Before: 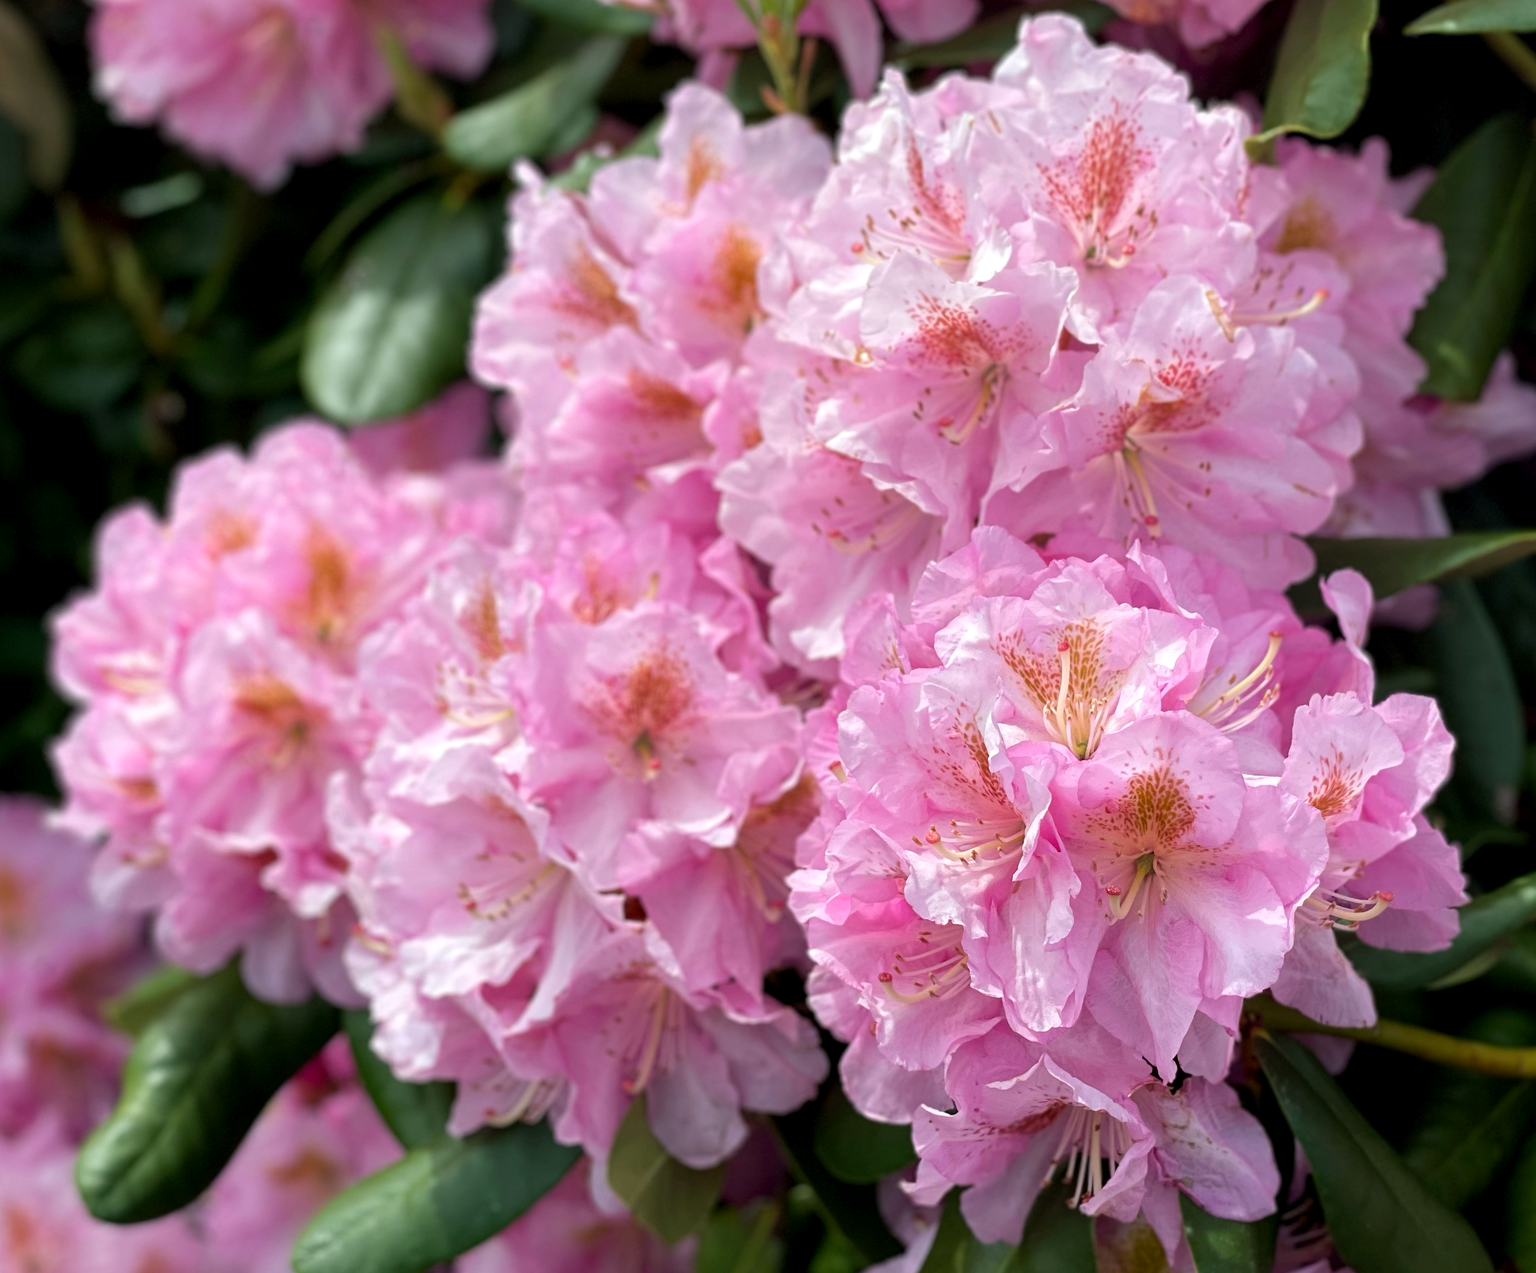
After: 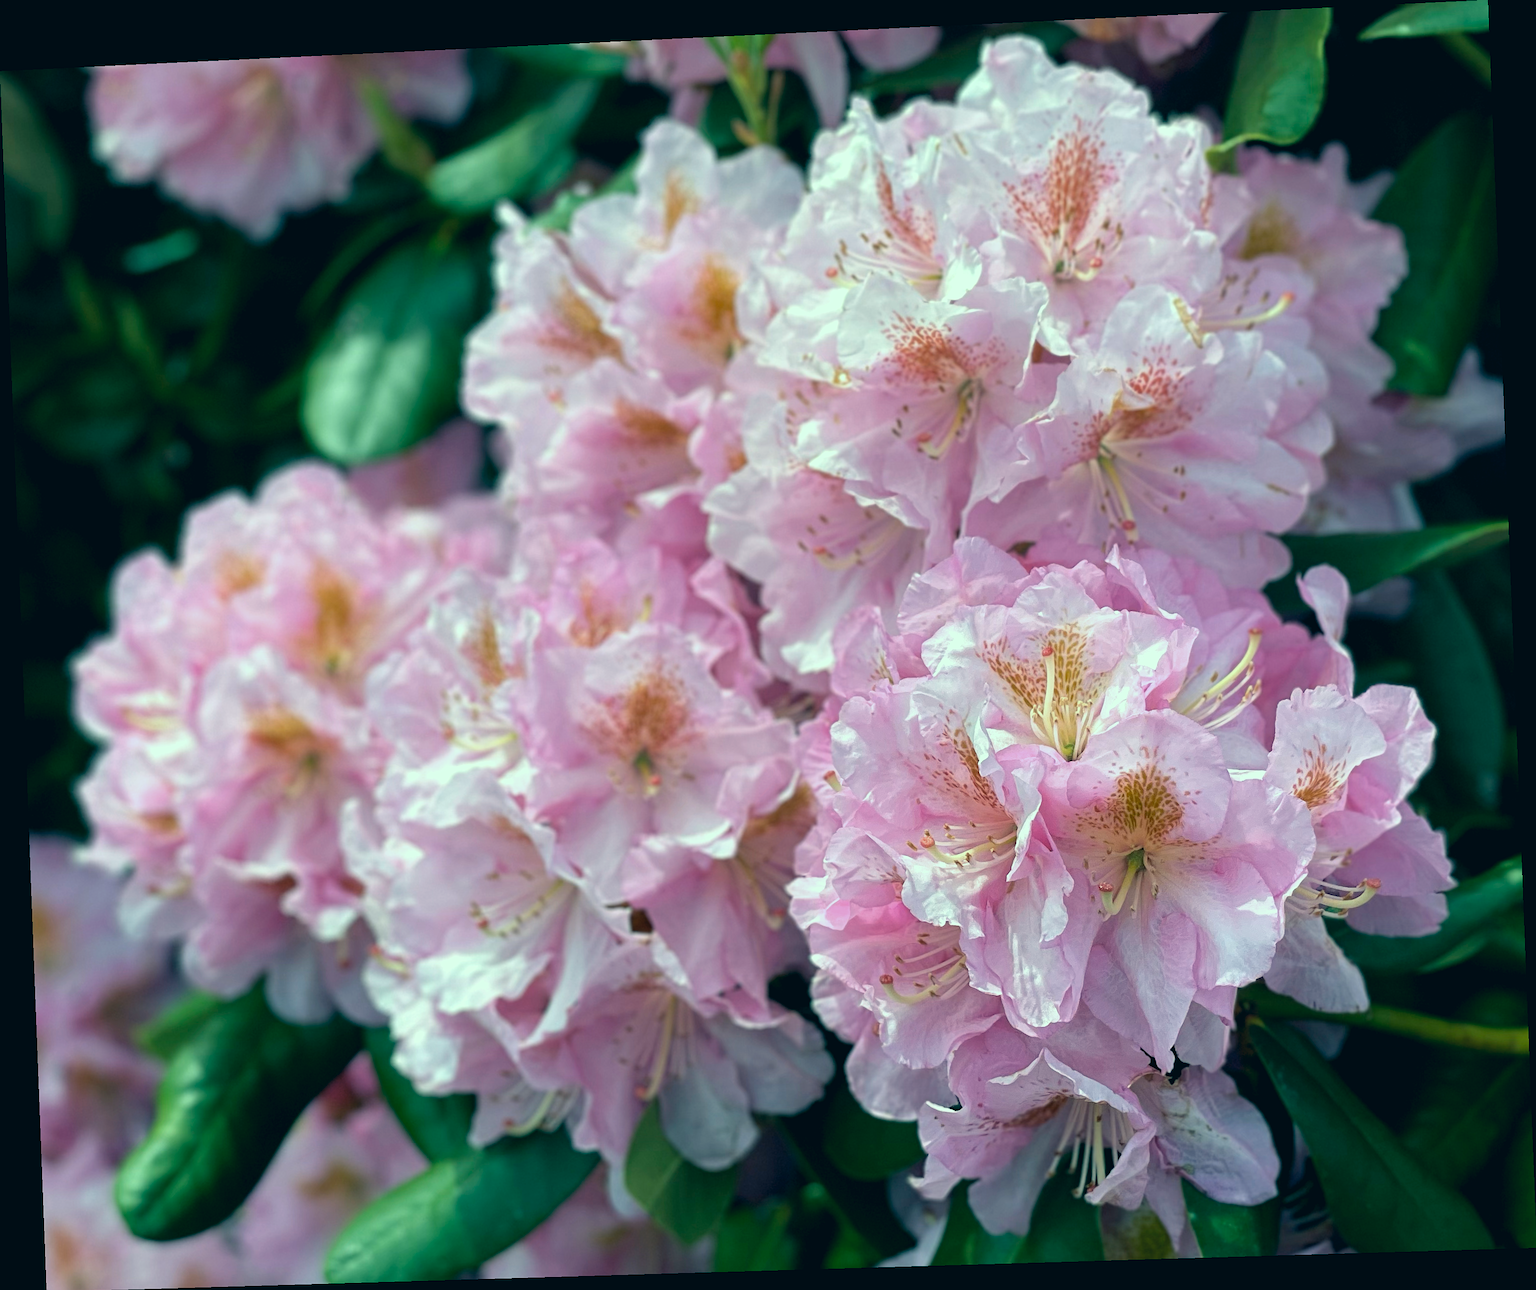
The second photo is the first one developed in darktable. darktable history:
color correction: highlights a* -20.08, highlights b* 9.8, shadows a* -20.4, shadows b* -10.76
rotate and perspective: rotation -2.22°, lens shift (horizontal) -0.022, automatic cropping off
sharpen: radius 1.272, amount 0.305, threshold 0
